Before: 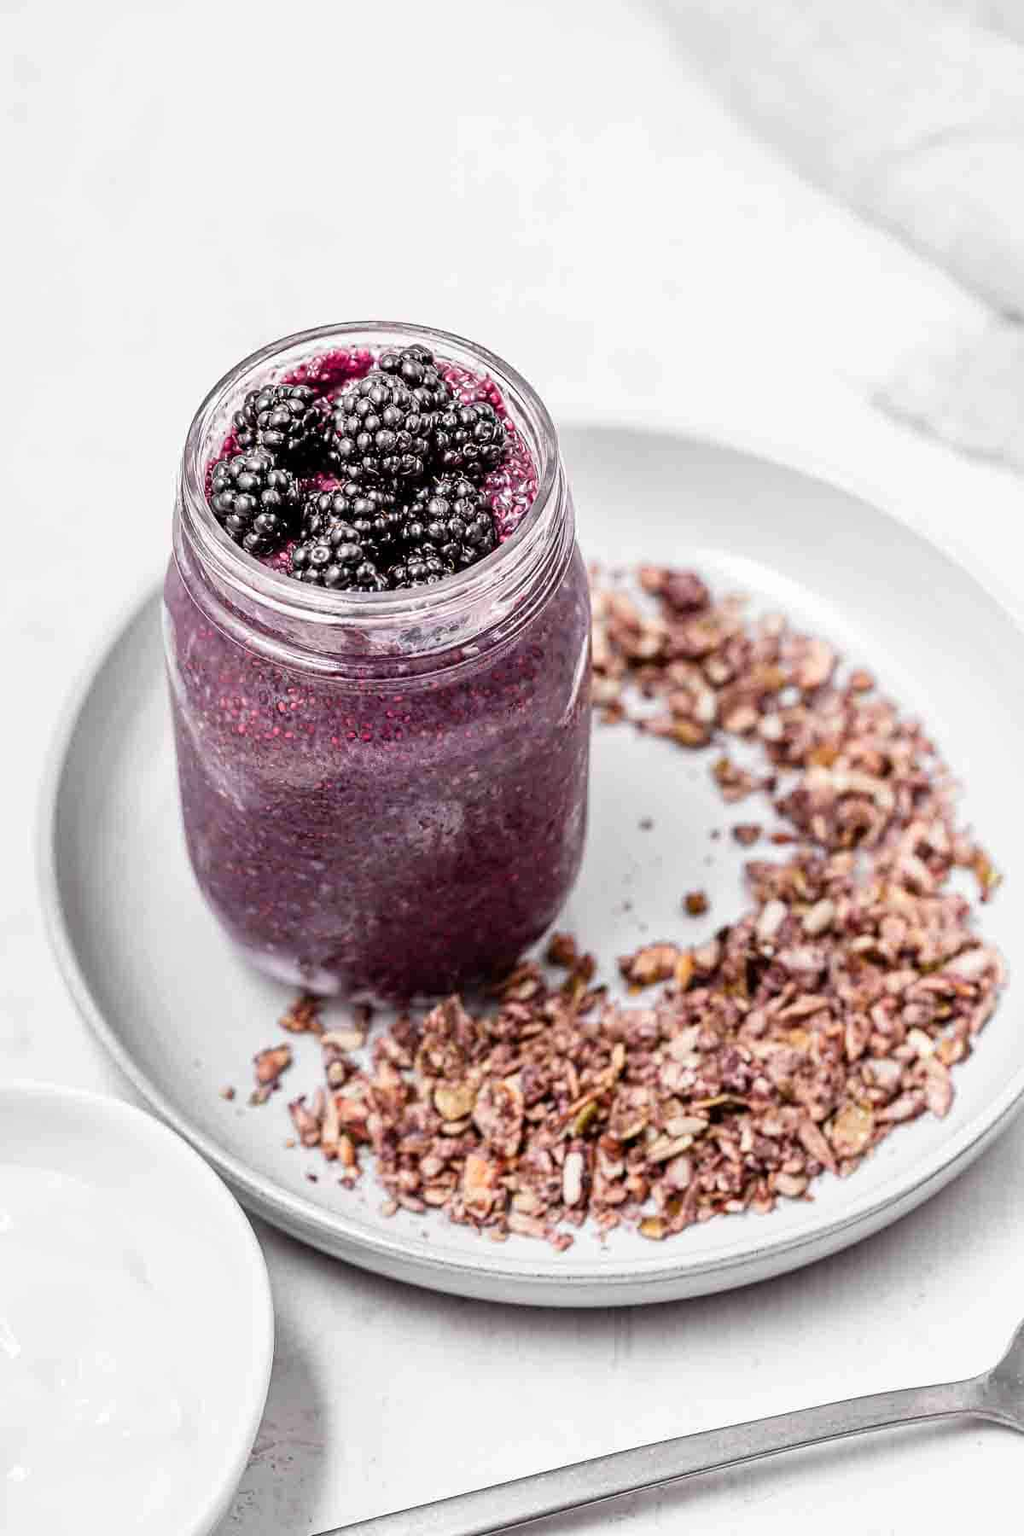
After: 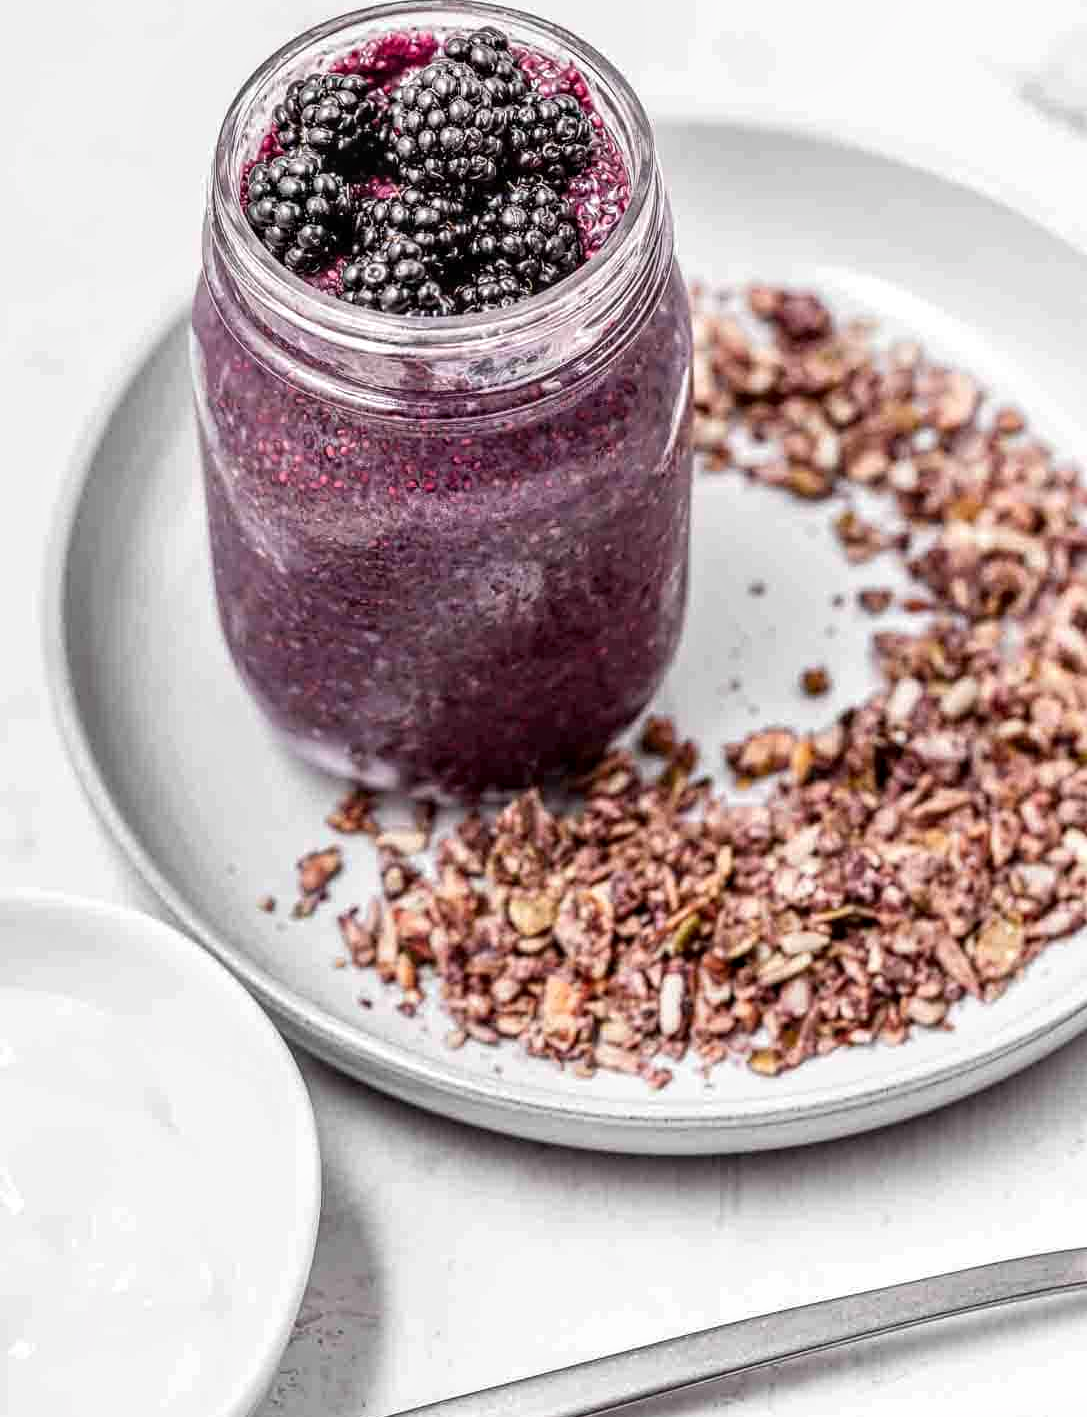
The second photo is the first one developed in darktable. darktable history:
local contrast: detail 130%
crop: top 20.952%, right 9.399%, bottom 0.308%
